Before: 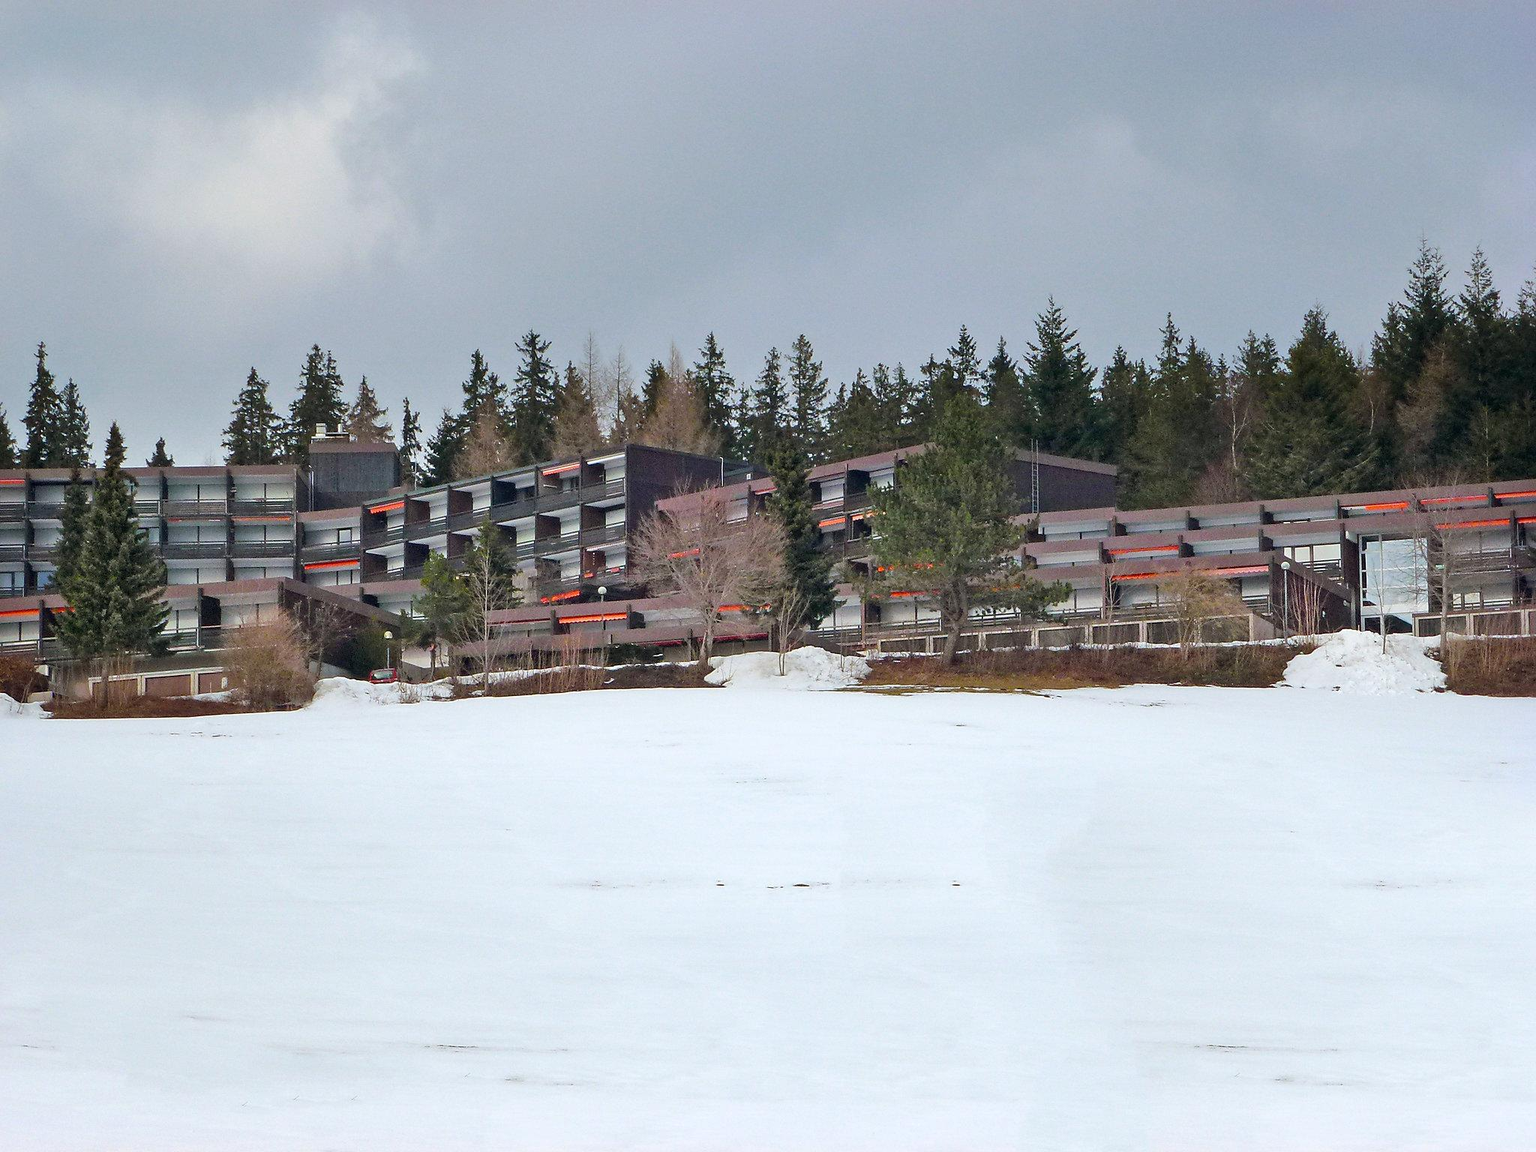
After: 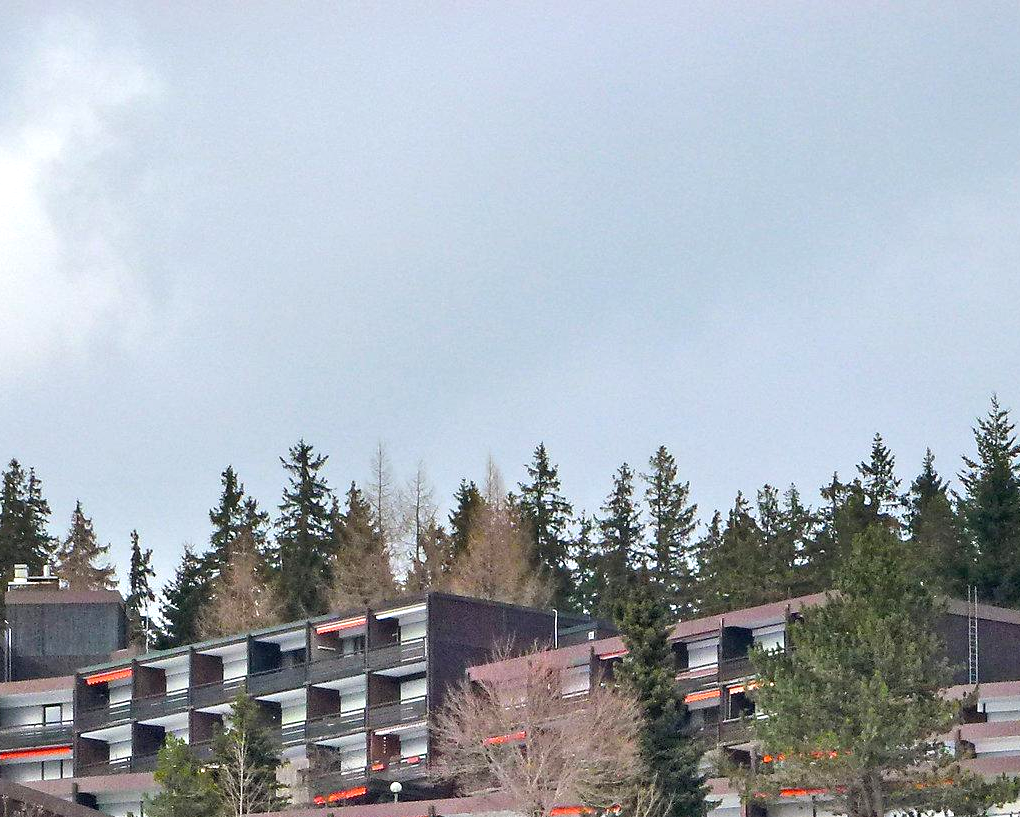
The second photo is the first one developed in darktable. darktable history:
exposure: exposure 0.582 EV, compensate exposure bias true, compensate highlight preservation false
crop: left 19.894%, right 30.257%, bottom 46.808%
